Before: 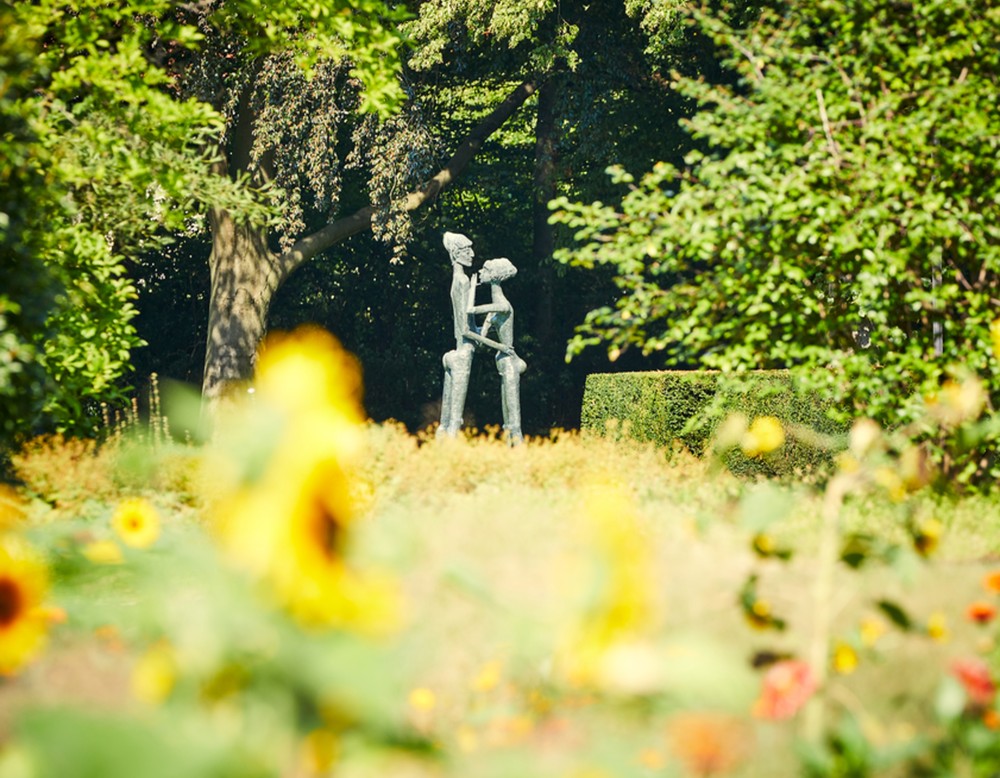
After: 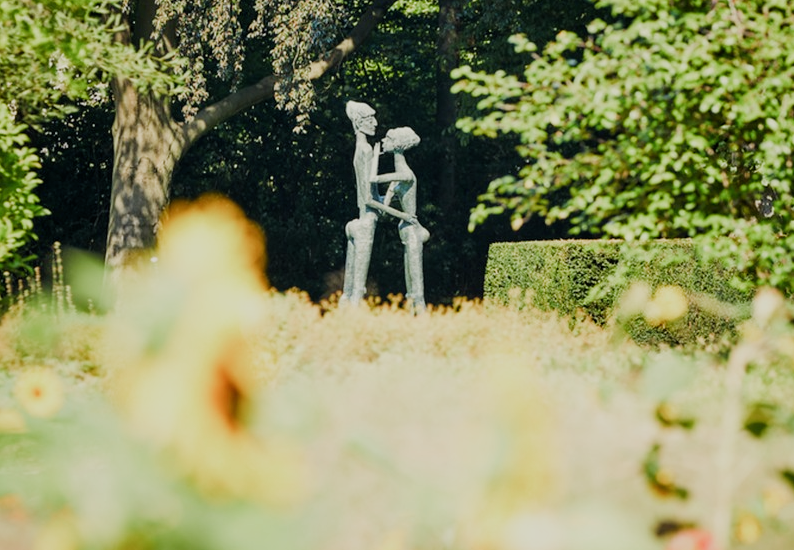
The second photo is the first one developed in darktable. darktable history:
crop: left 9.712%, top 16.928%, right 10.845%, bottom 12.332%
filmic rgb: middle gray luminance 18.42%, black relative exposure -11.25 EV, white relative exposure 3.75 EV, threshold 6 EV, target black luminance 0%, hardness 5.87, latitude 57.4%, contrast 0.963, shadows ↔ highlights balance 49.98%, add noise in highlights 0, preserve chrominance luminance Y, color science v3 (2019), use custom middle-gray values true, iterations of high-quality reconstruction 0, contrast in highlights soft, enable highlight reconstruction true
